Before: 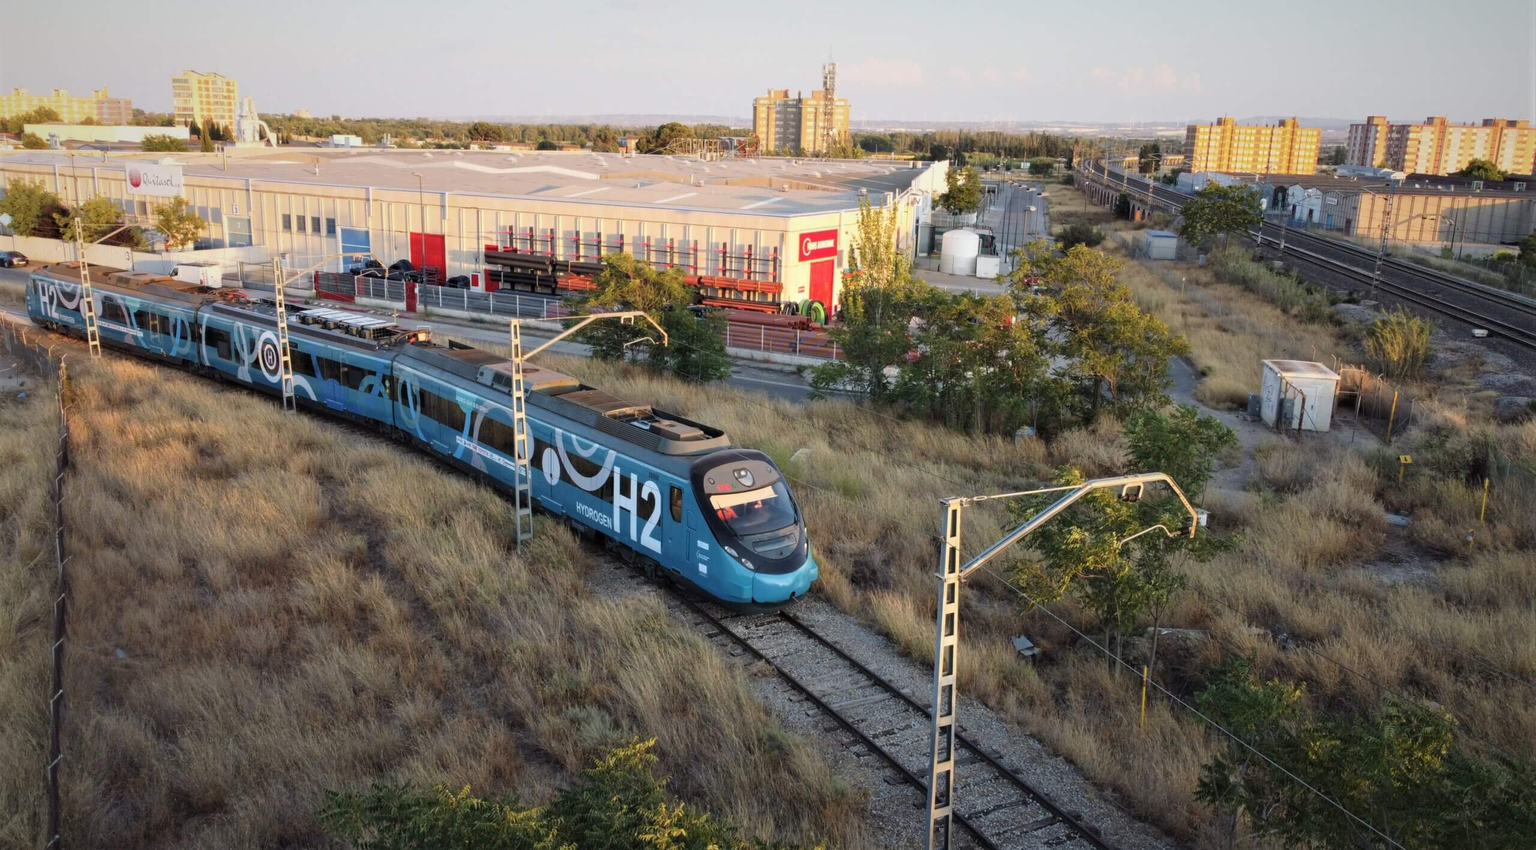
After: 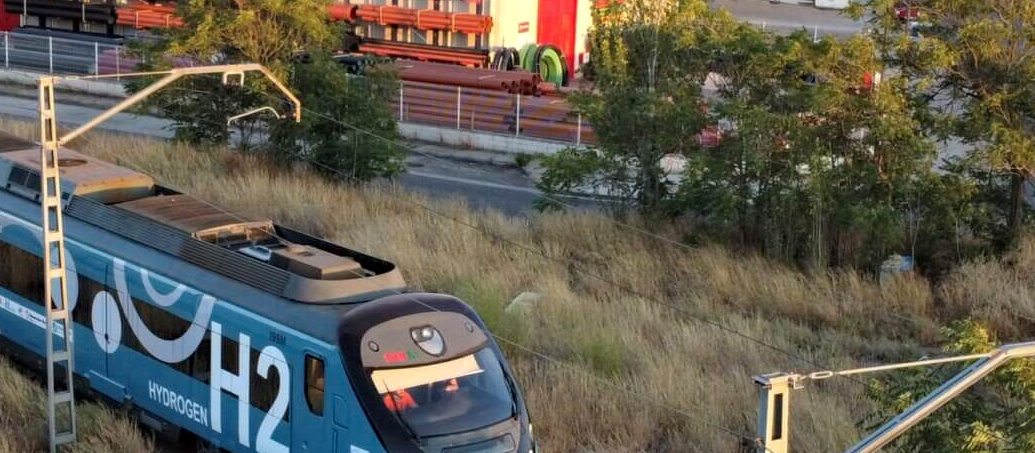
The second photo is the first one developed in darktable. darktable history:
crop: left 31.751%, top 32.172%, right 27.8%, bottom 35.83%
haze removal: compatibility mode true, adaptive false
tone equalizer: on, module defaults
